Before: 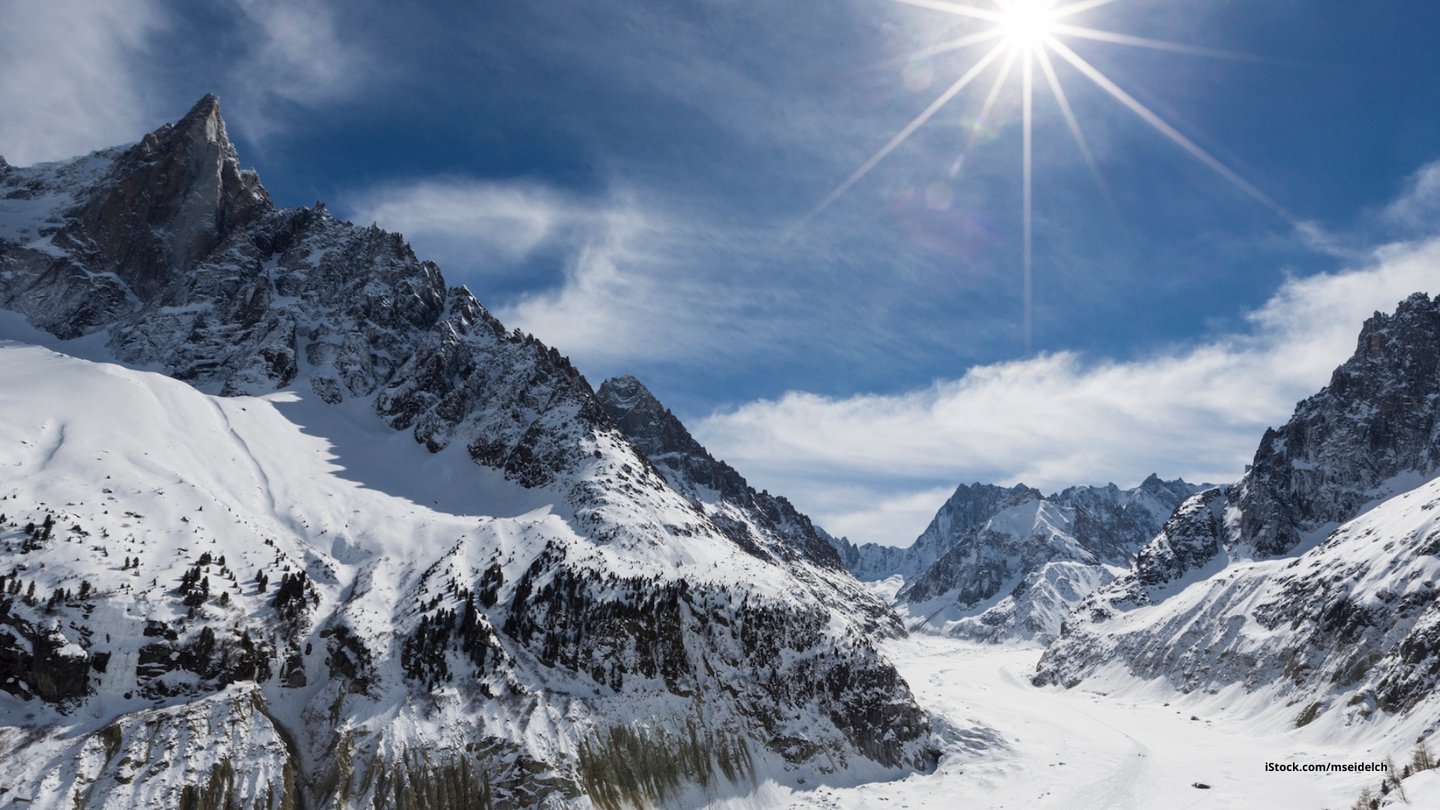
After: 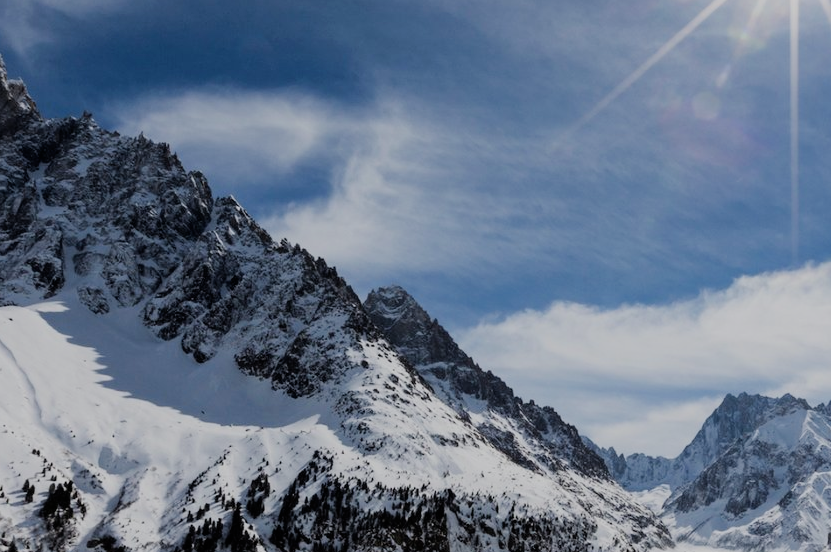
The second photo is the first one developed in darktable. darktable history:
crop: left 16.202%, top 11.208%, right 26.045%, bottom 20.557%
filmic rgb: black relative exposure -7.15 EV, white relative exposure 5.36 EV, hardness 3.02
